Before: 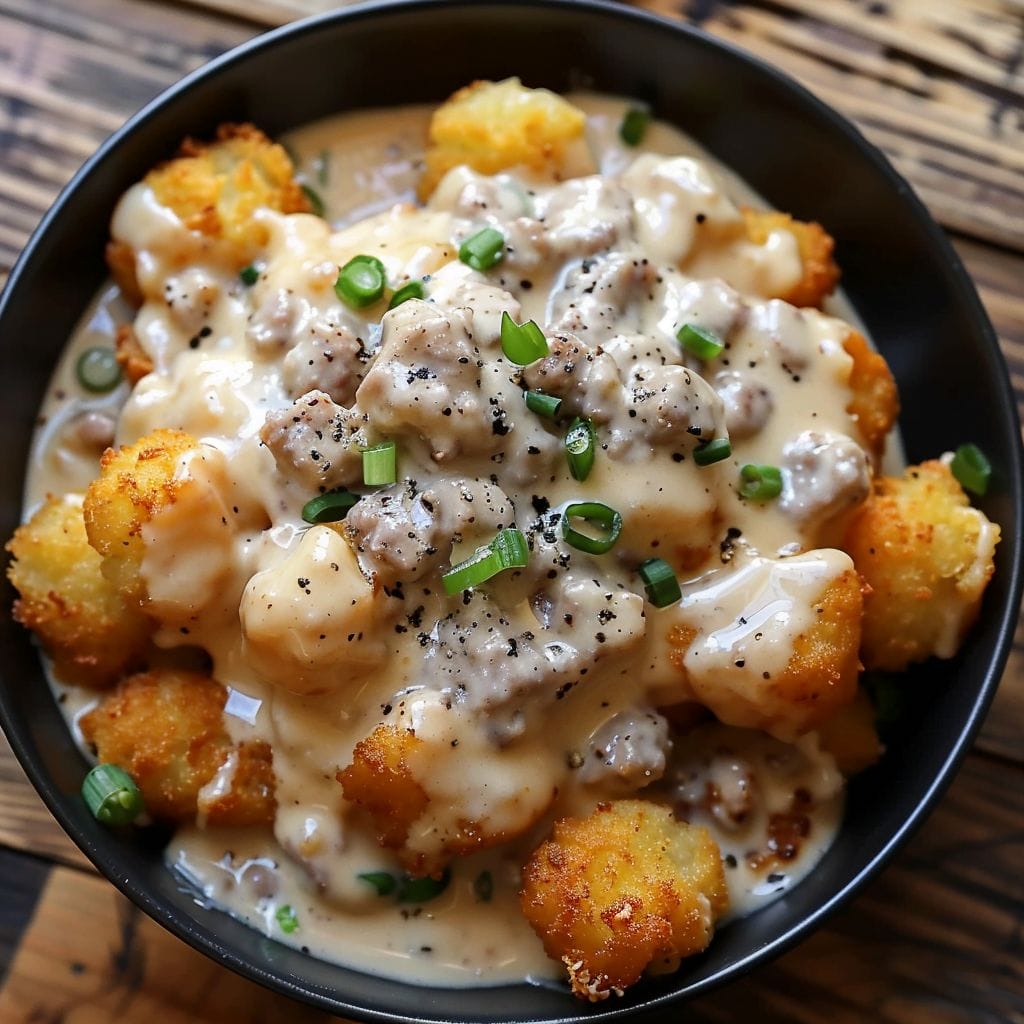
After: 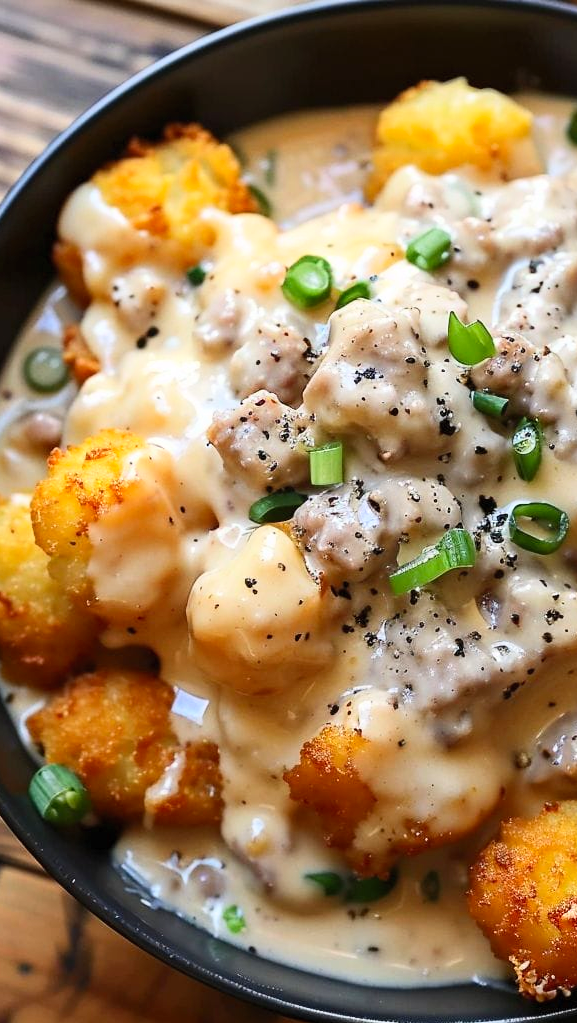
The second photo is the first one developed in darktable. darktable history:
contrast brightness saturation: contrast 0.202, brightness 0.16, saturation 0.222
crop: left 5.203%, right 38.375%
